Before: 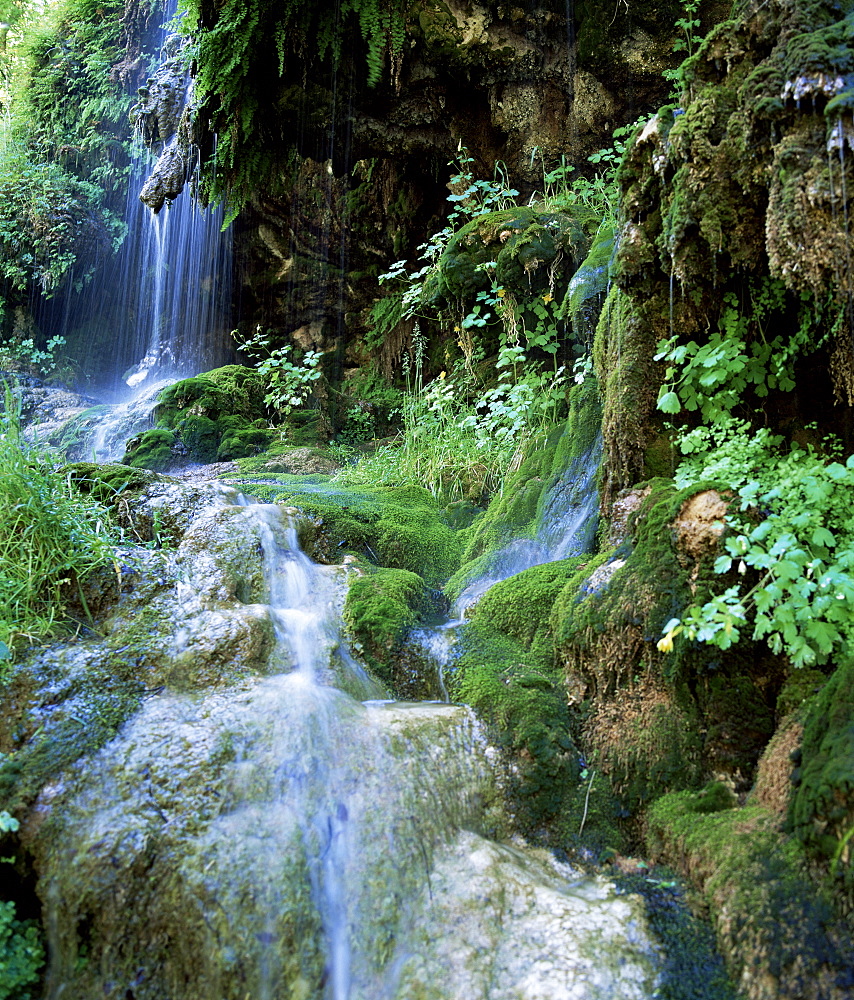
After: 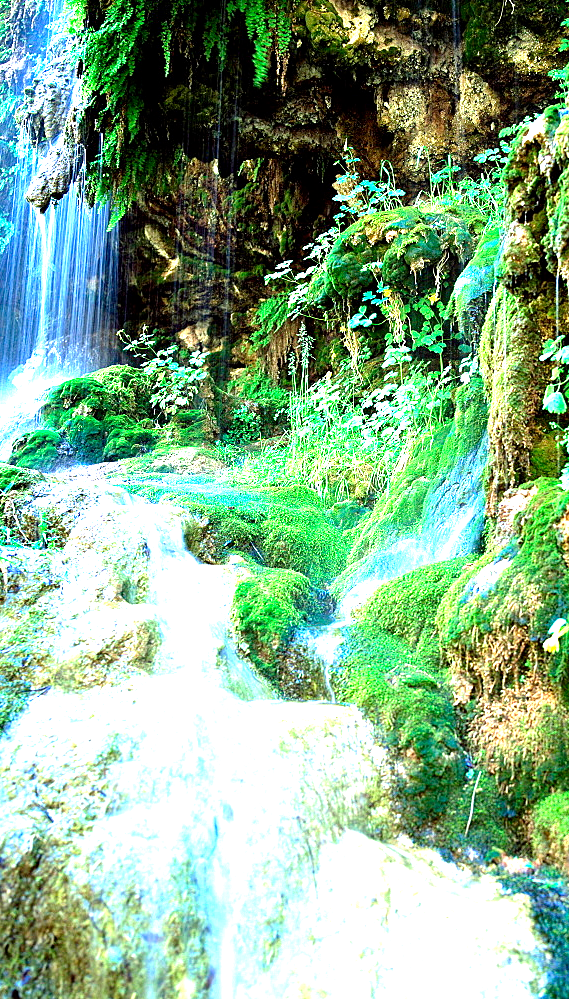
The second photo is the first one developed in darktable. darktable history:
crop and rotate: left 13.366%, right 19.979%
exposure: exposure 2.219 EV, compensate highlight preservation false
